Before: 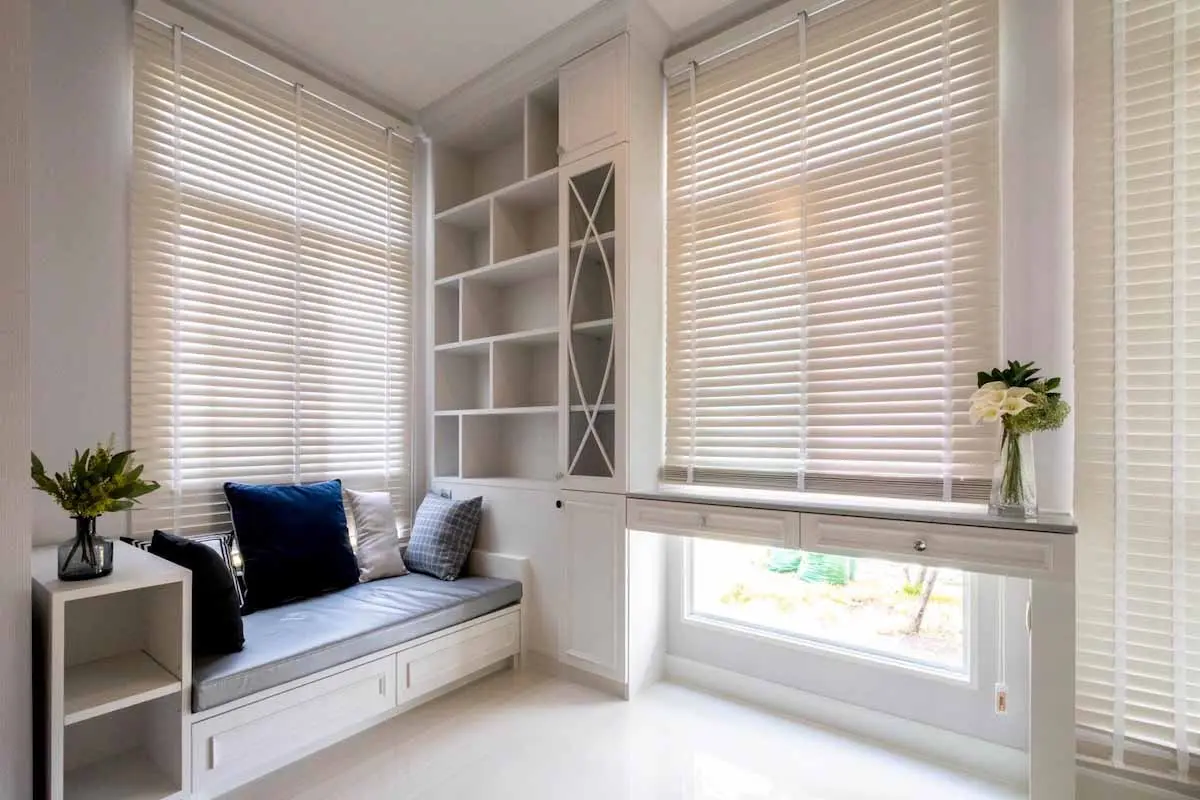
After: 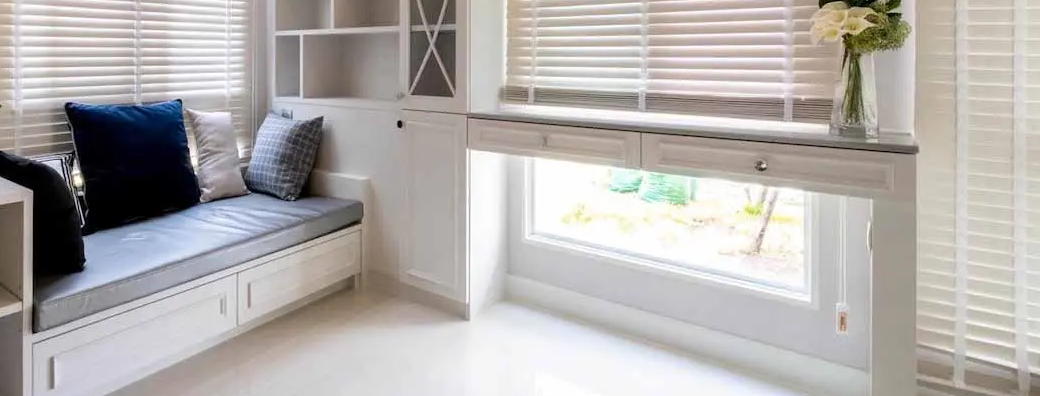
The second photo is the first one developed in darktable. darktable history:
crop and rotate: left 13.254%, top 47.604%, bottom 2.869%
